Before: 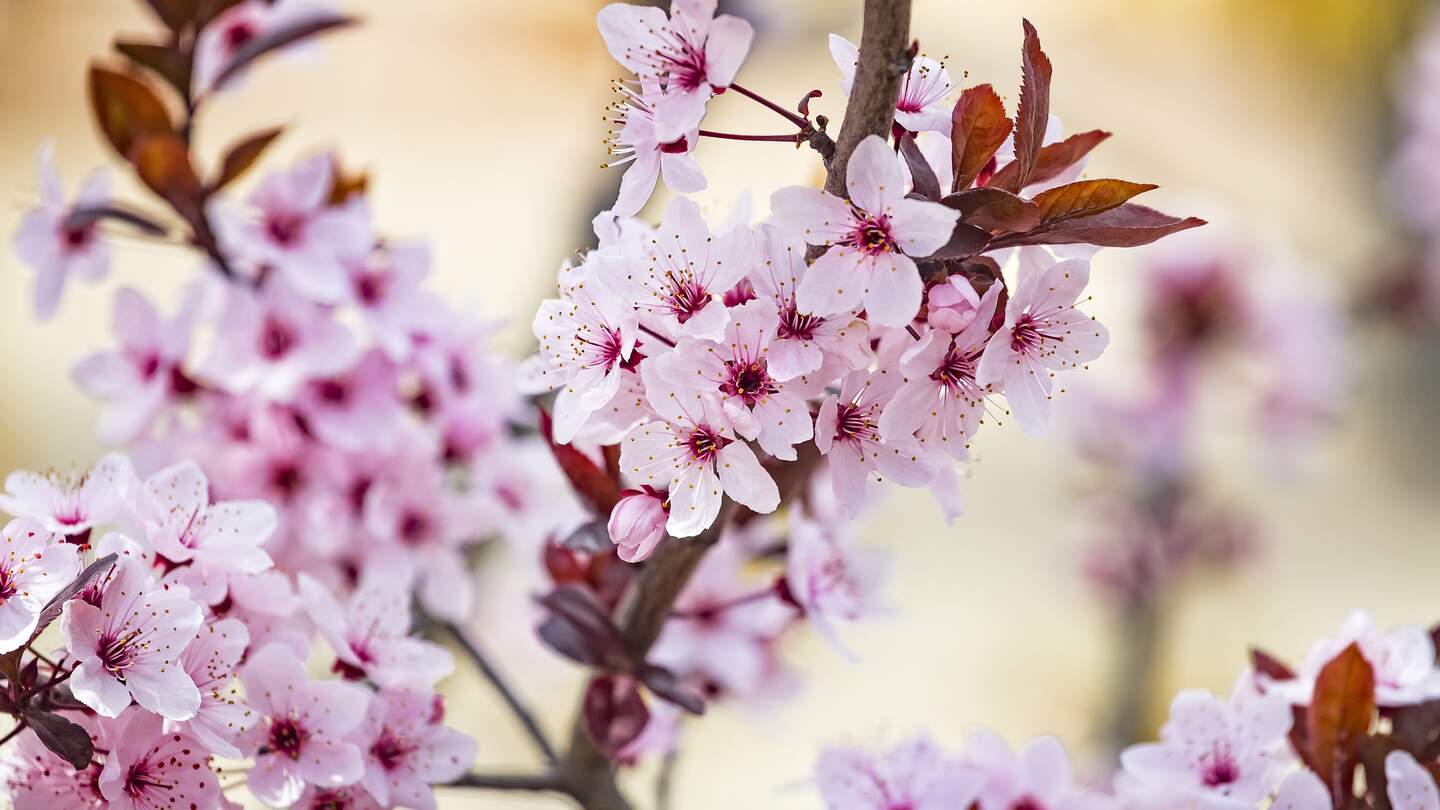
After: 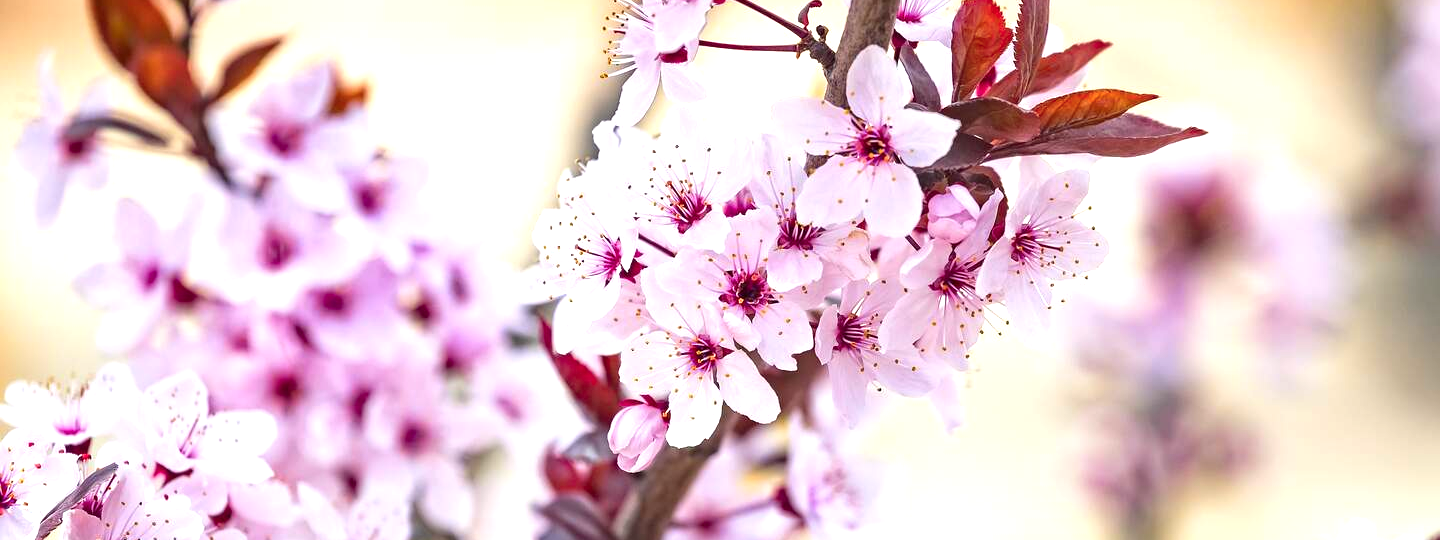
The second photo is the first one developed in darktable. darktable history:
exposure: exposure 0.605 EV, compensate highlight preservation false
crop: top 11.154%, bottom 22.15%
color zones: curves: ch1 [(0.235, 0.558) (0.75, 0.5)]; ch2 [(0.25, 0.462) (0.749, 0.457)]
